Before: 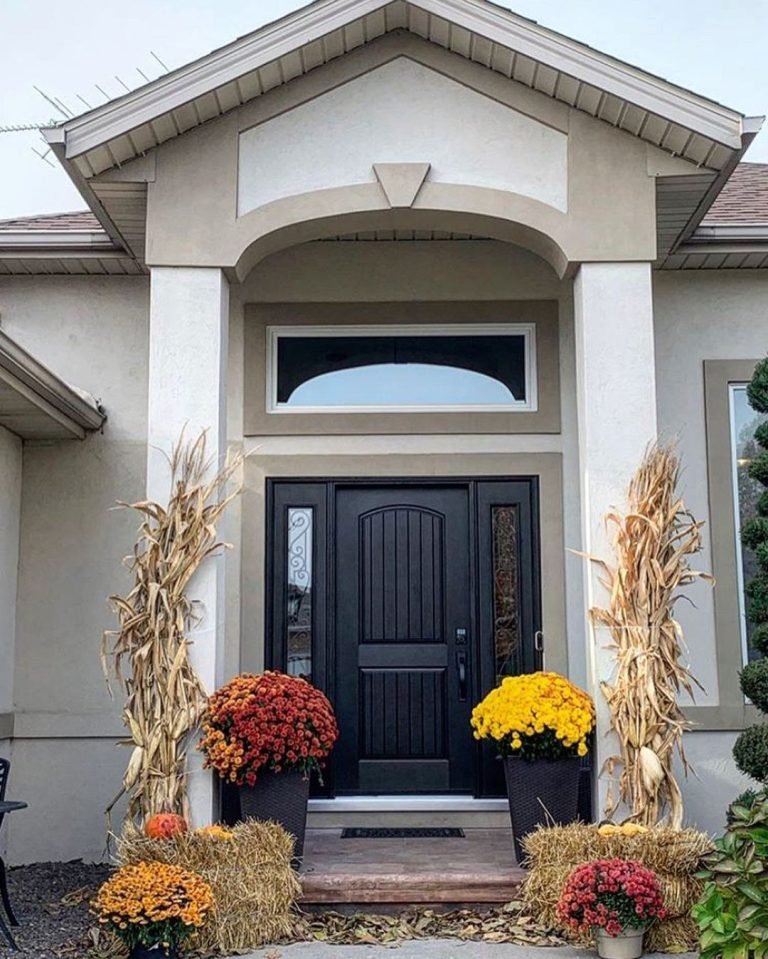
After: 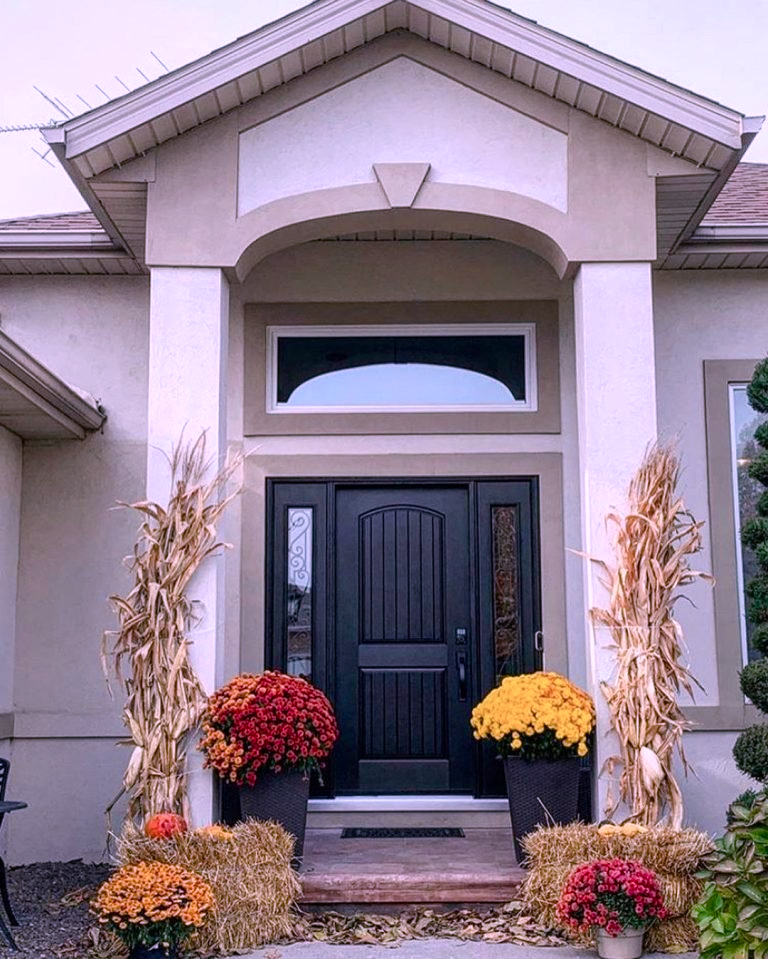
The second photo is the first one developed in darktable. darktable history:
color correction: highlights a* 15.46, highlights b* -20.56
color balance rgb: perceptual saturation grading › global saturation 20%, perceptual saturation grading › highlights -25%, perceptual saturation grading › shadows 25%
